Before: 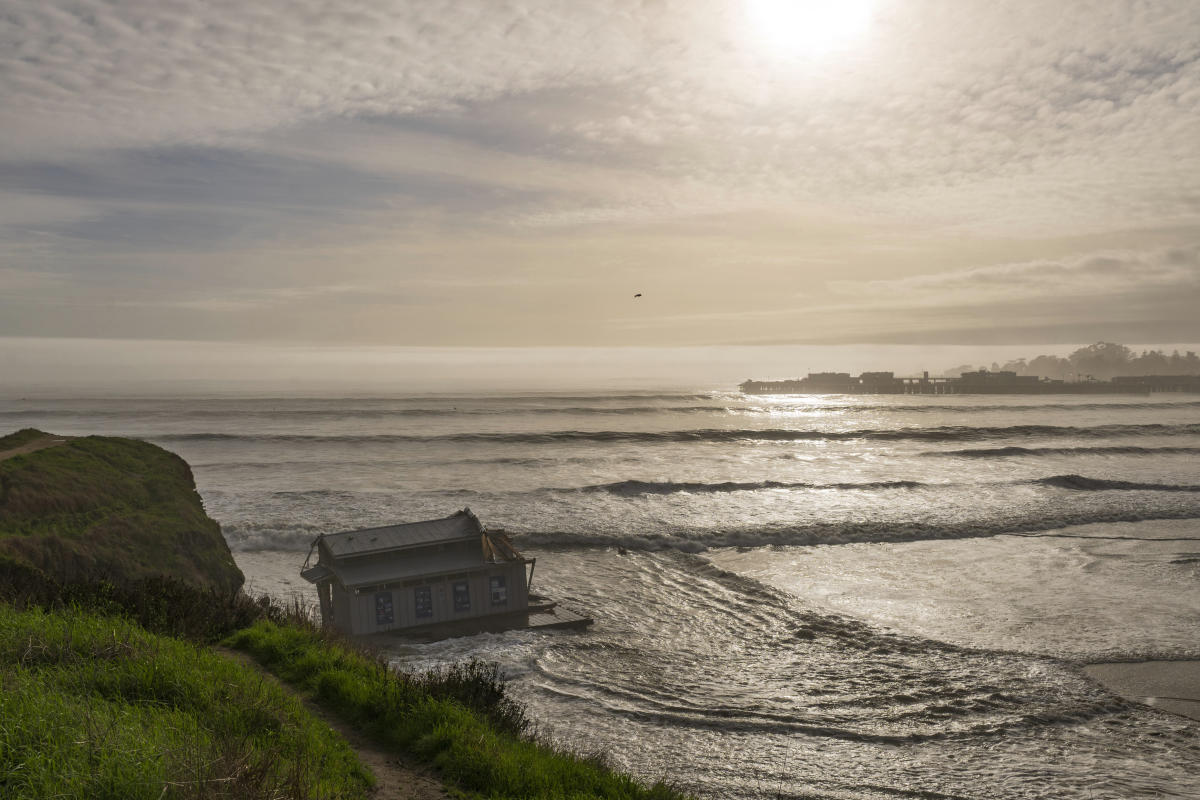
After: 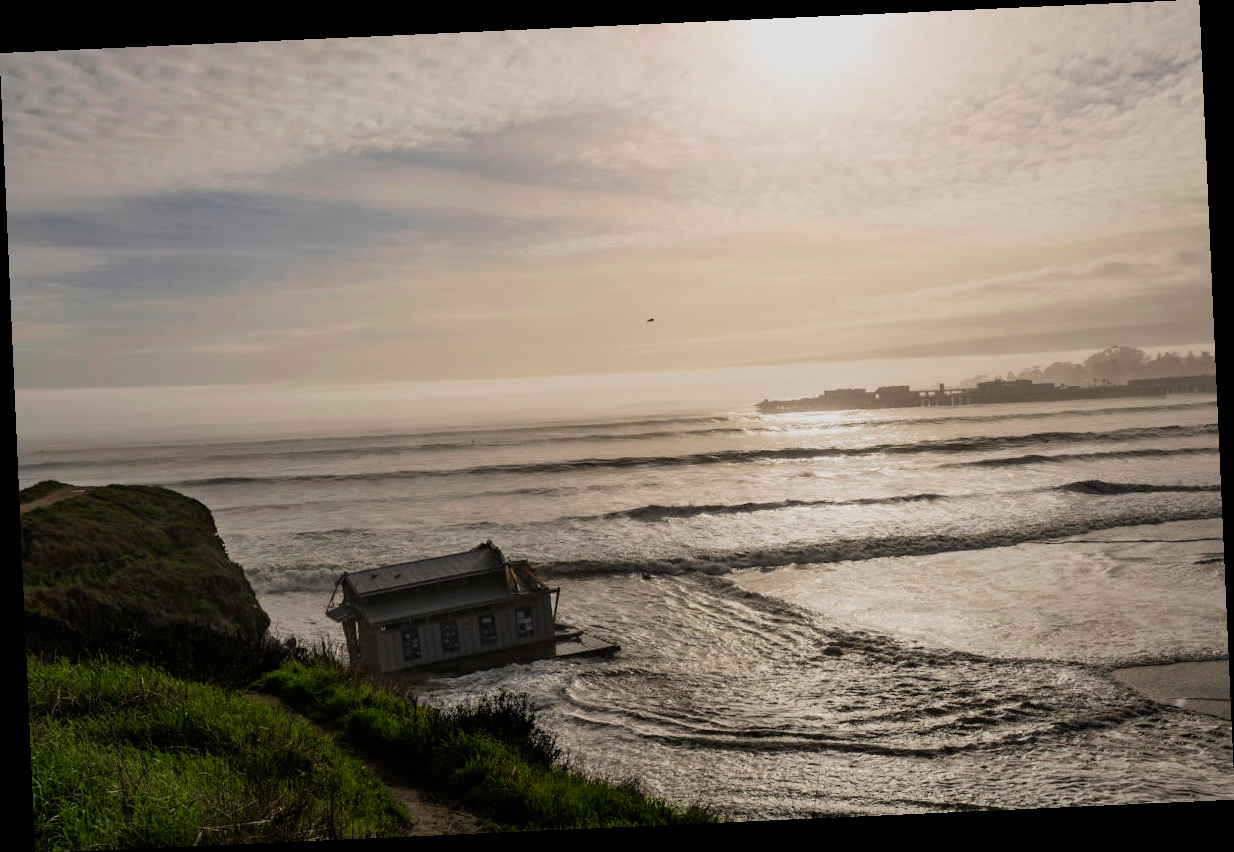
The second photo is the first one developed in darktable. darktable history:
filmic rgb: black relative exposure -7.75 EV, white relative exposure 4.4 EV, threshold 3 EV, hardness 3.76, latitude 50%, contrast 1.1, color science v5 (2021), contrast in shadows safe, contrast in highlights safe, enable highlight reconstruction true
rotate and perspective: rotation -2.56°, automatic cropping off
